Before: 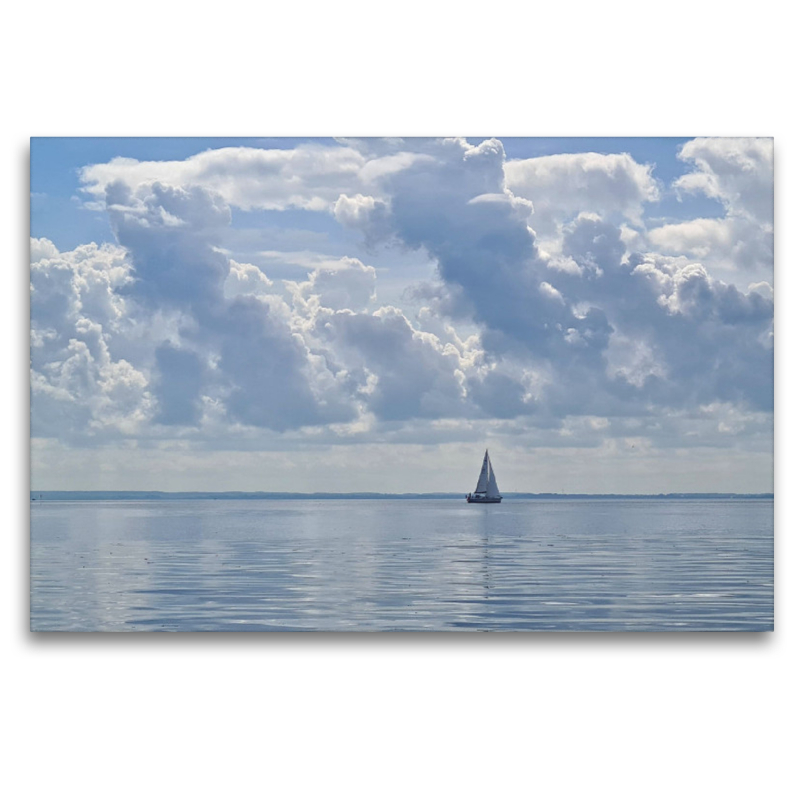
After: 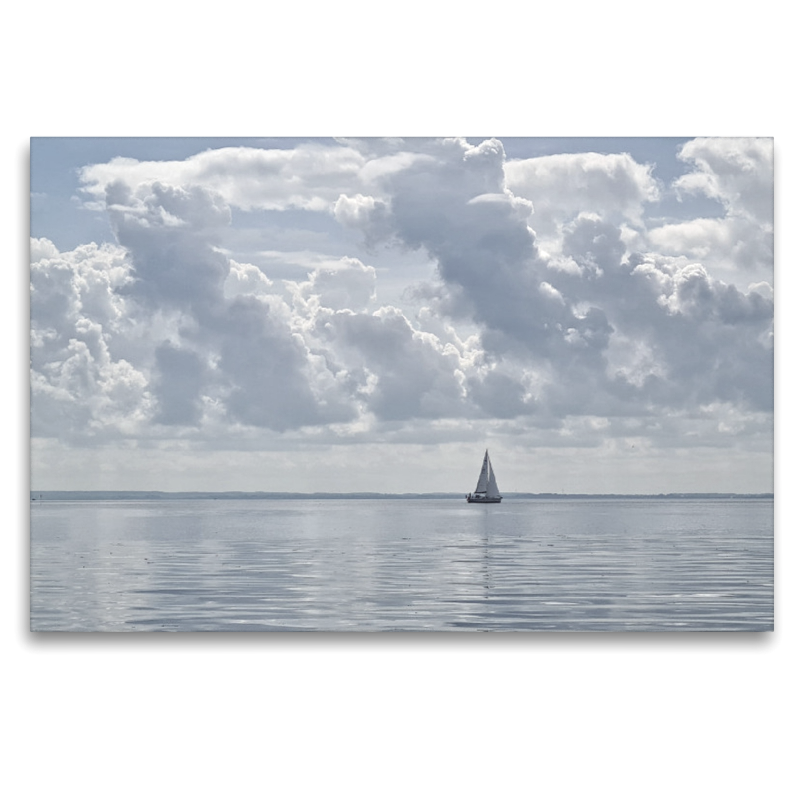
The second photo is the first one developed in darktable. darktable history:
local contrast: detail 130%
contrast brightness saturation: brightness 0.185, saturation -0.516
